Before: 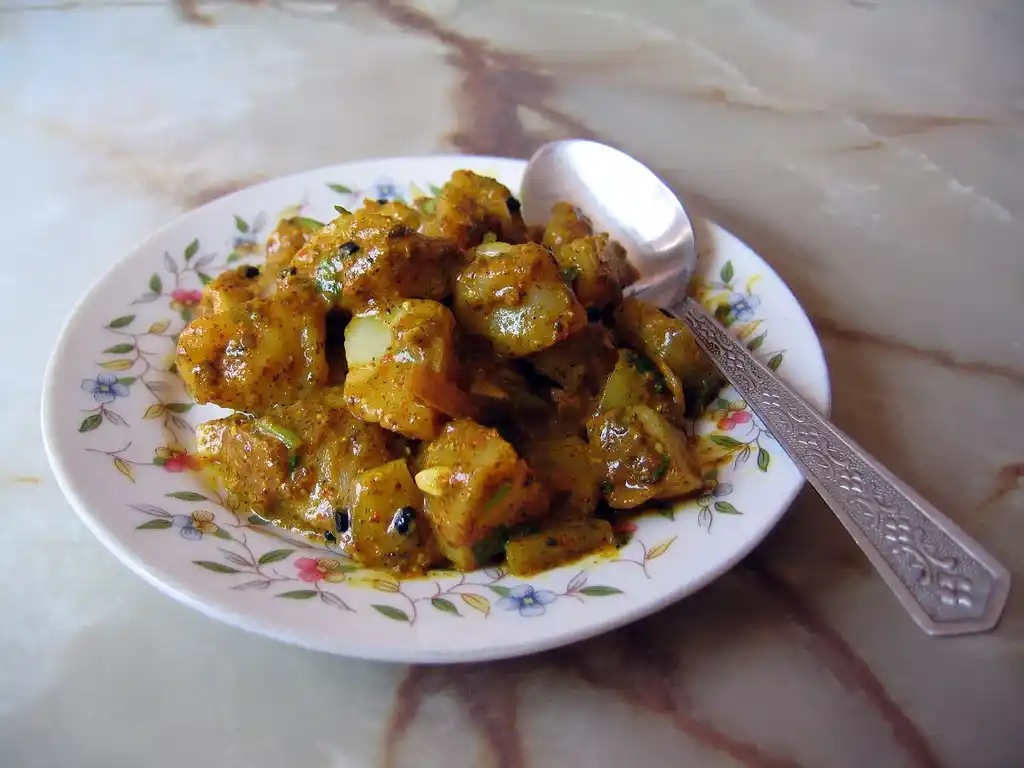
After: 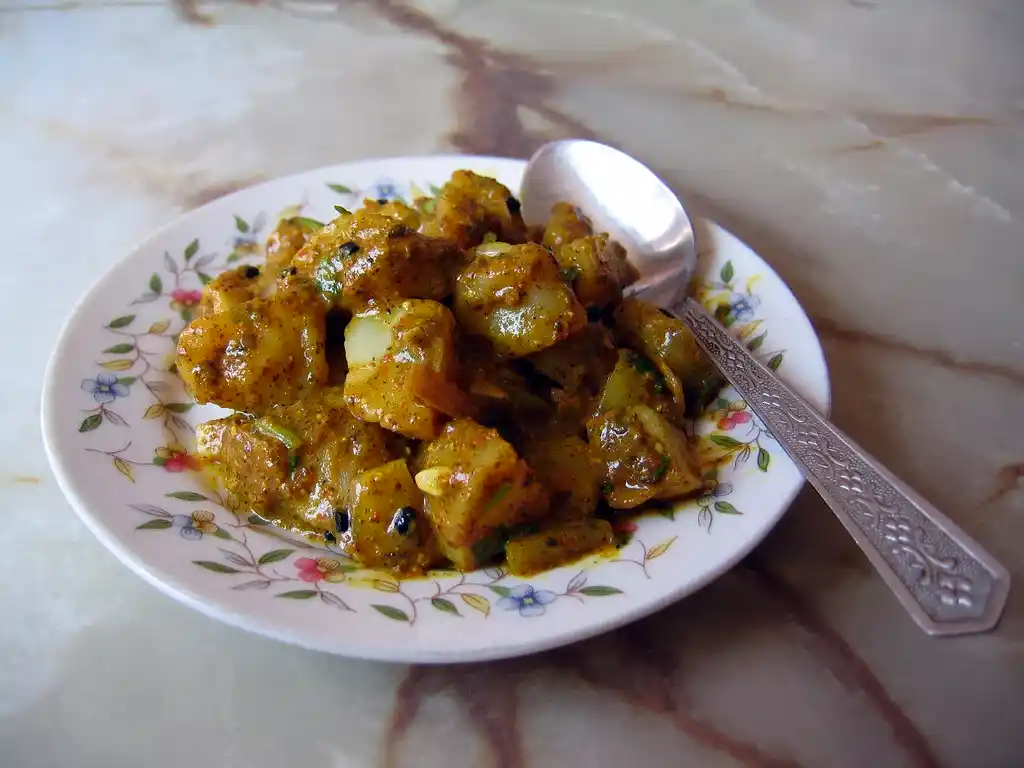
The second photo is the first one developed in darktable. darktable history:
contrast brightness saturation: contrast 0.033, brightness -0.044
